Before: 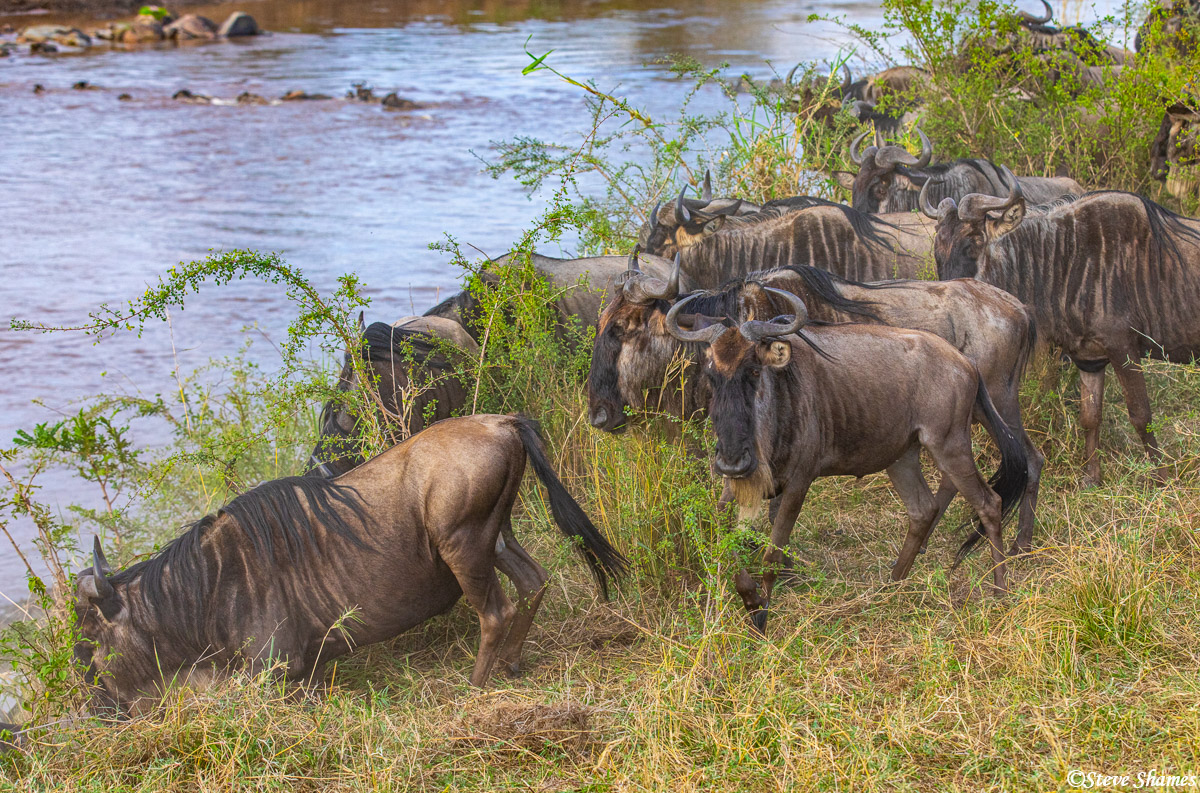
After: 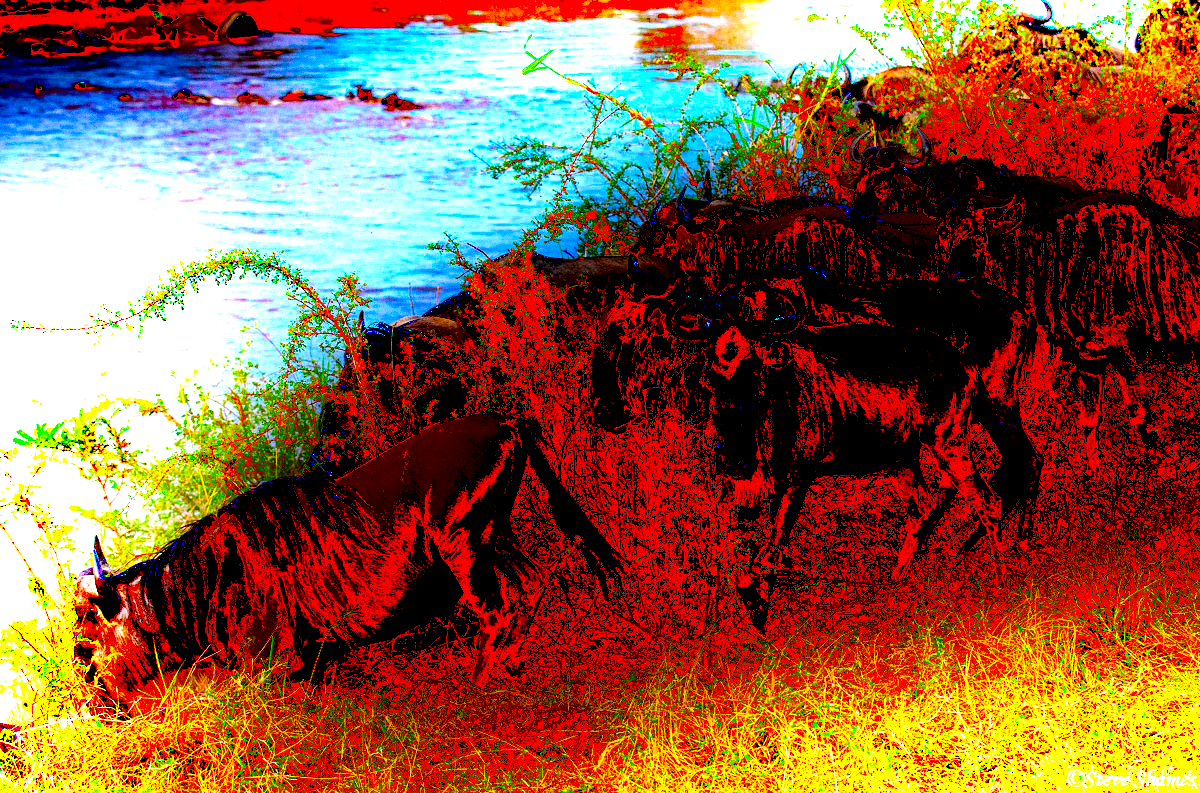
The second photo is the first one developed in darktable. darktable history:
tone equalizer: -8 EV -0.417 EV, -7 EV -0.389 EV, -6 EV -0.333 EV, -5 EV -0.222 EV, -3 EV 0.222 EV, -2 EV 0.333 EV, -1 EV 0.389 EV, +0 EV 0.417 EV, edges refinement/feathering 500, mask exposure compensation -1.57 EV, preserve details no
exposure: black level correction 0.1, exposure 3 EV, compensate highlight preservation false
grain: coarseness 0.47 ISO
local contrast: detail 154%
